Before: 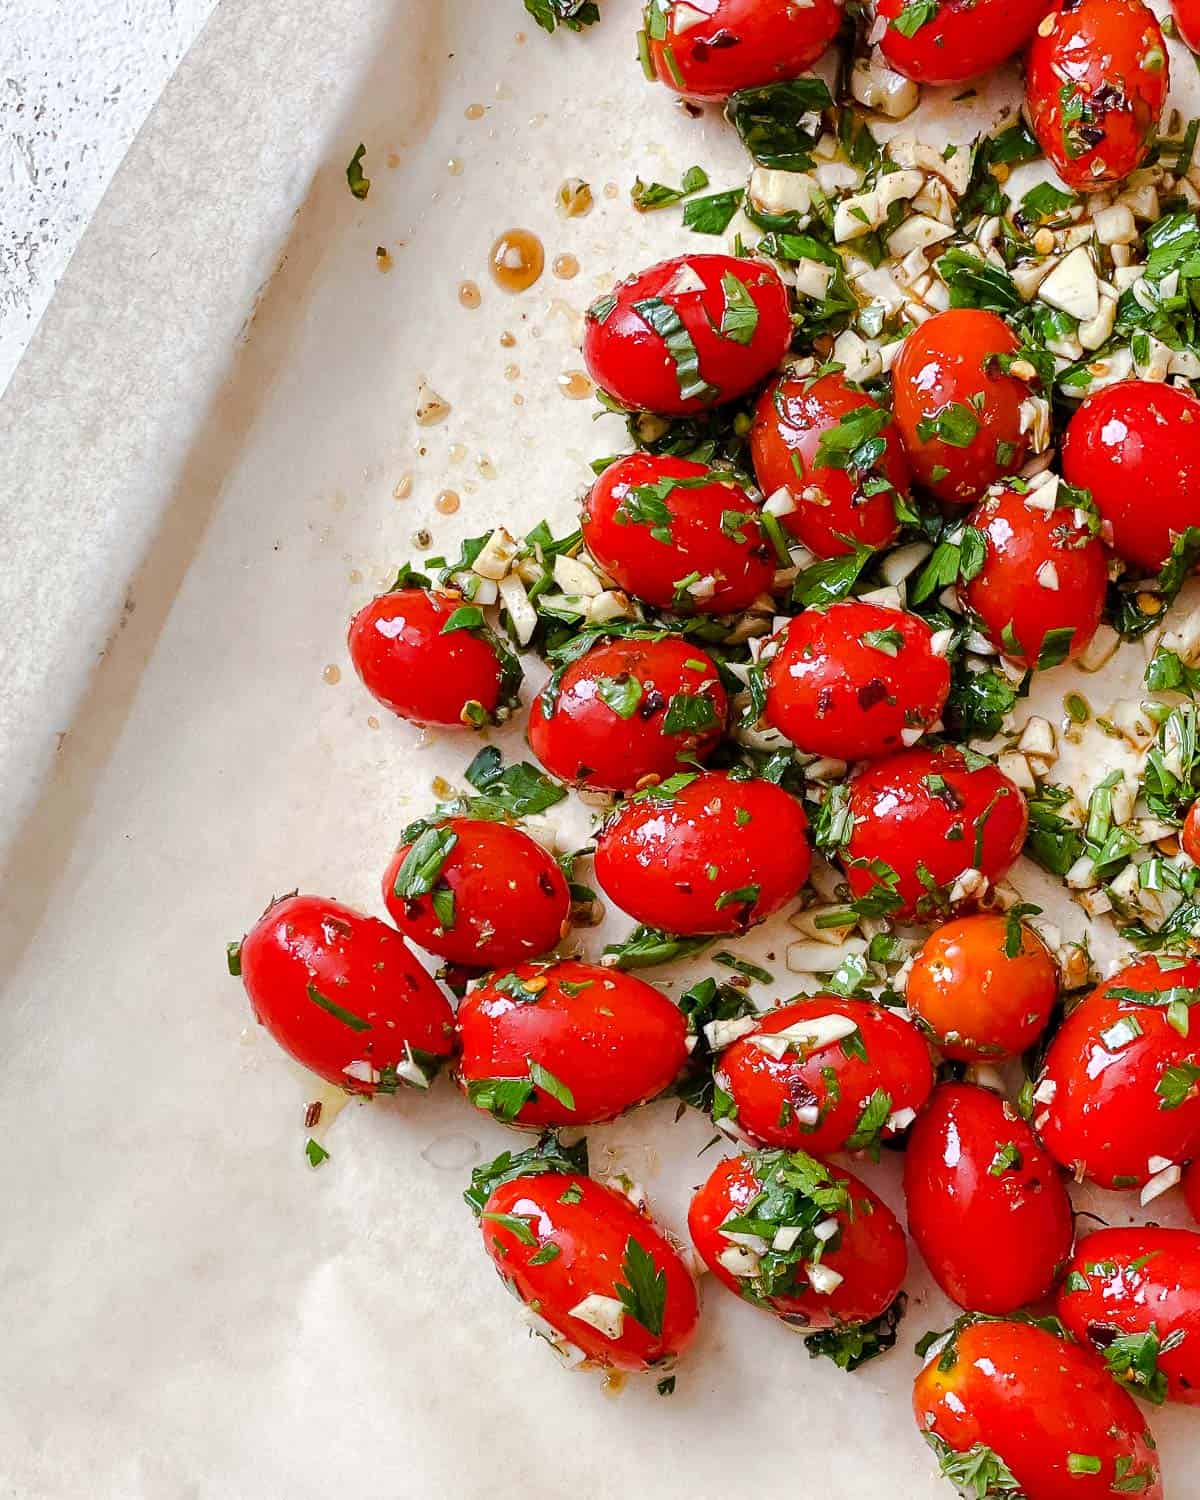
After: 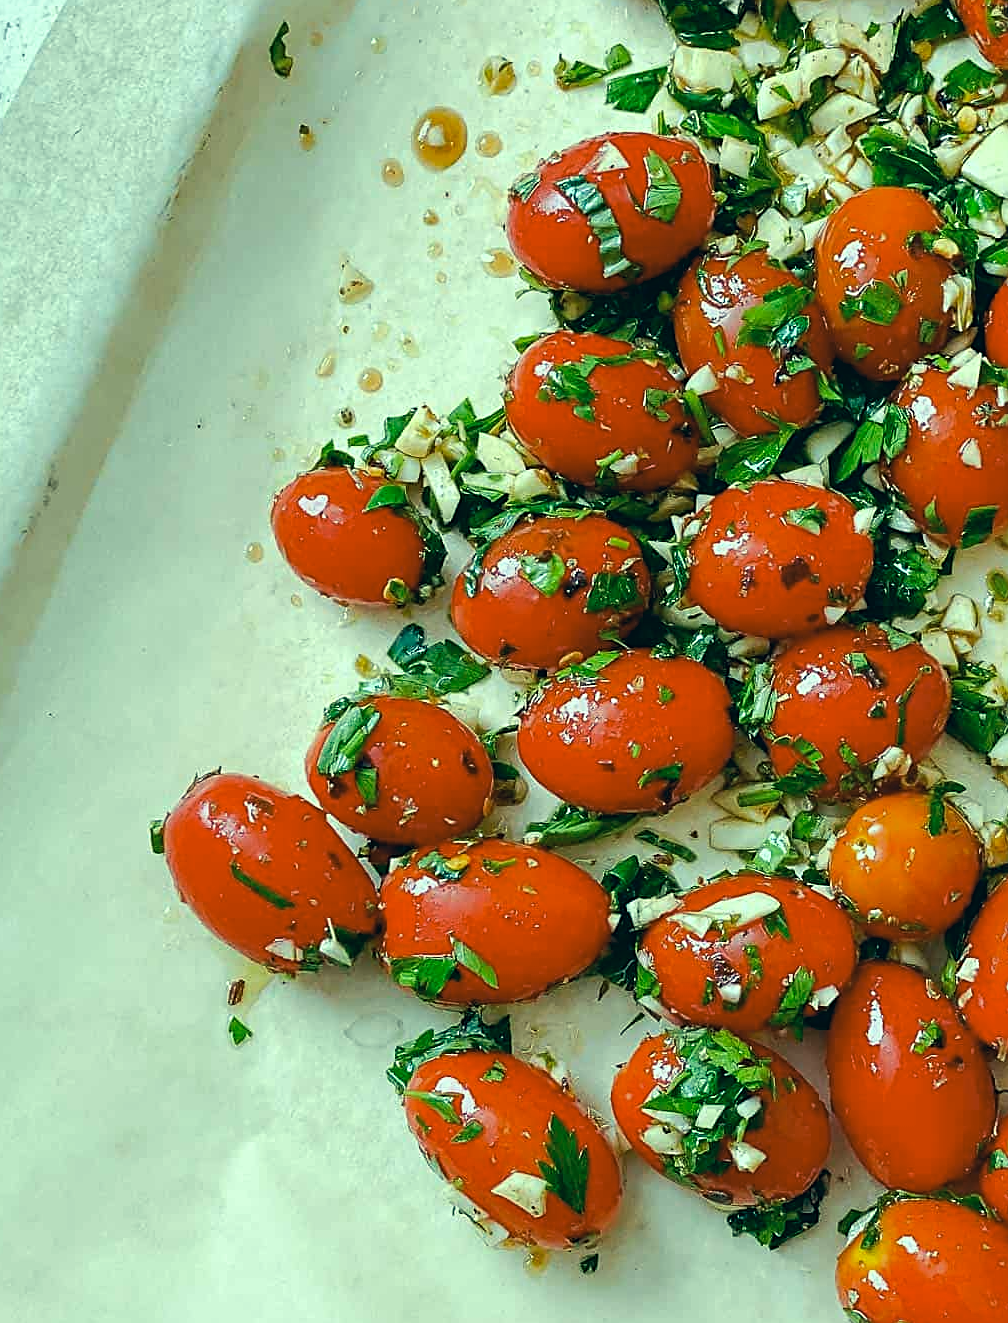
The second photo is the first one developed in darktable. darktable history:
crop: left 6.446%, top 8.188%, right 9.538%, bottom 3.548%
sharpen: on, module defaults
color correction: highlights a* -20.08, highlights b* 9.8, shadows a* -20.4, shadows b* -10.76
